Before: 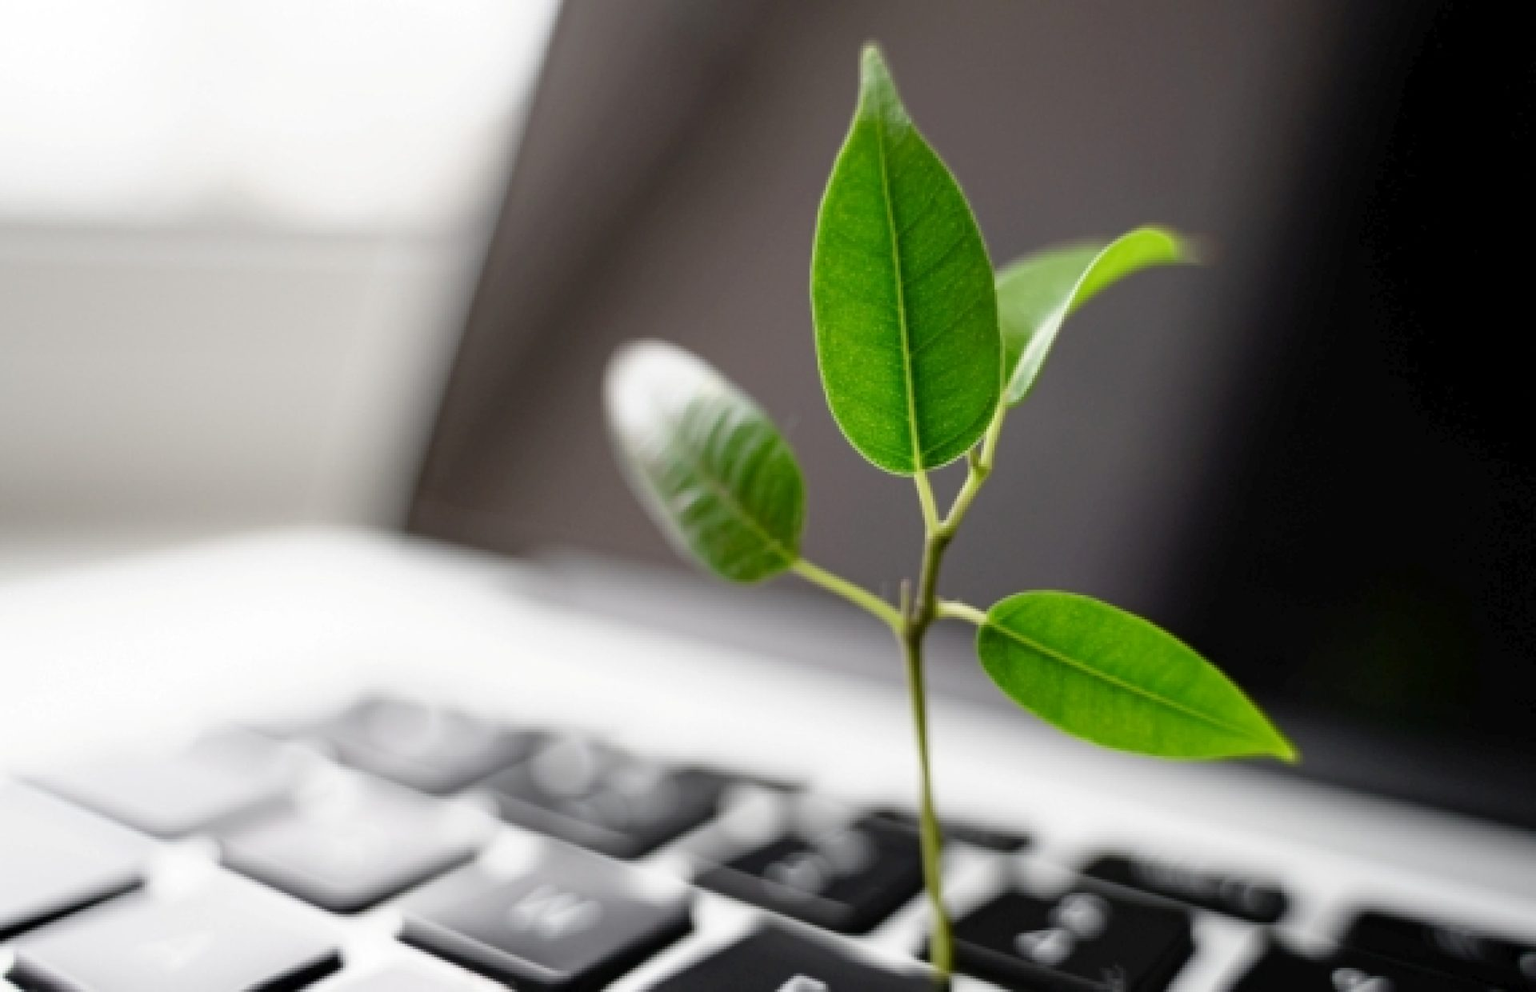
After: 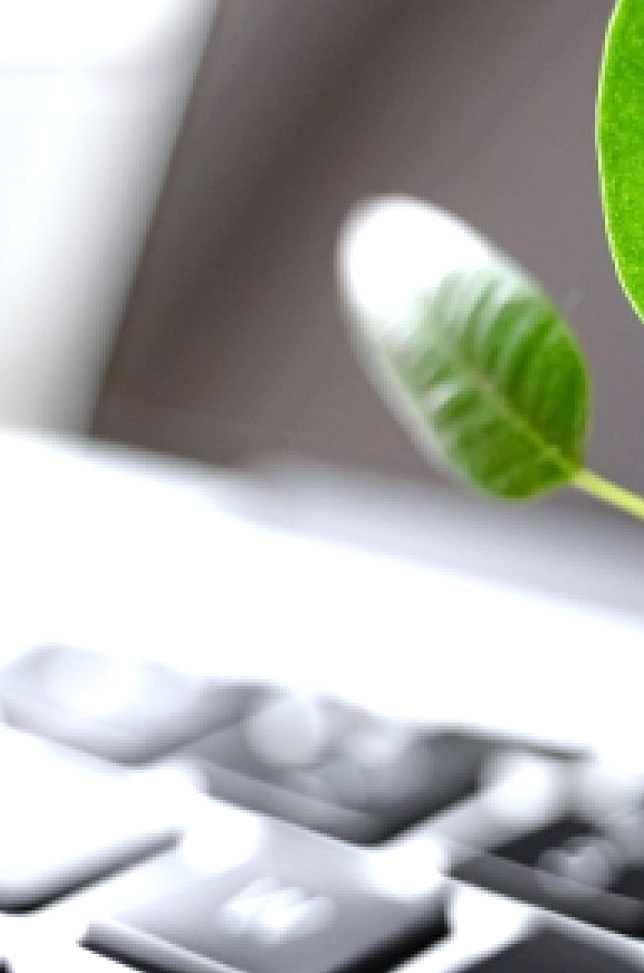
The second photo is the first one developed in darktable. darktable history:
exposure: black level correction 0, exposure 0.7 EV, compensate exposure bias true, compensate highlight preservation false
white balance: red 0.974, blue 1.044
sharpen: radius 2.529, amount 0.323
crop and rotate: left 21.77%, top 18.528%, right 44.676%, bottom 2.997%
